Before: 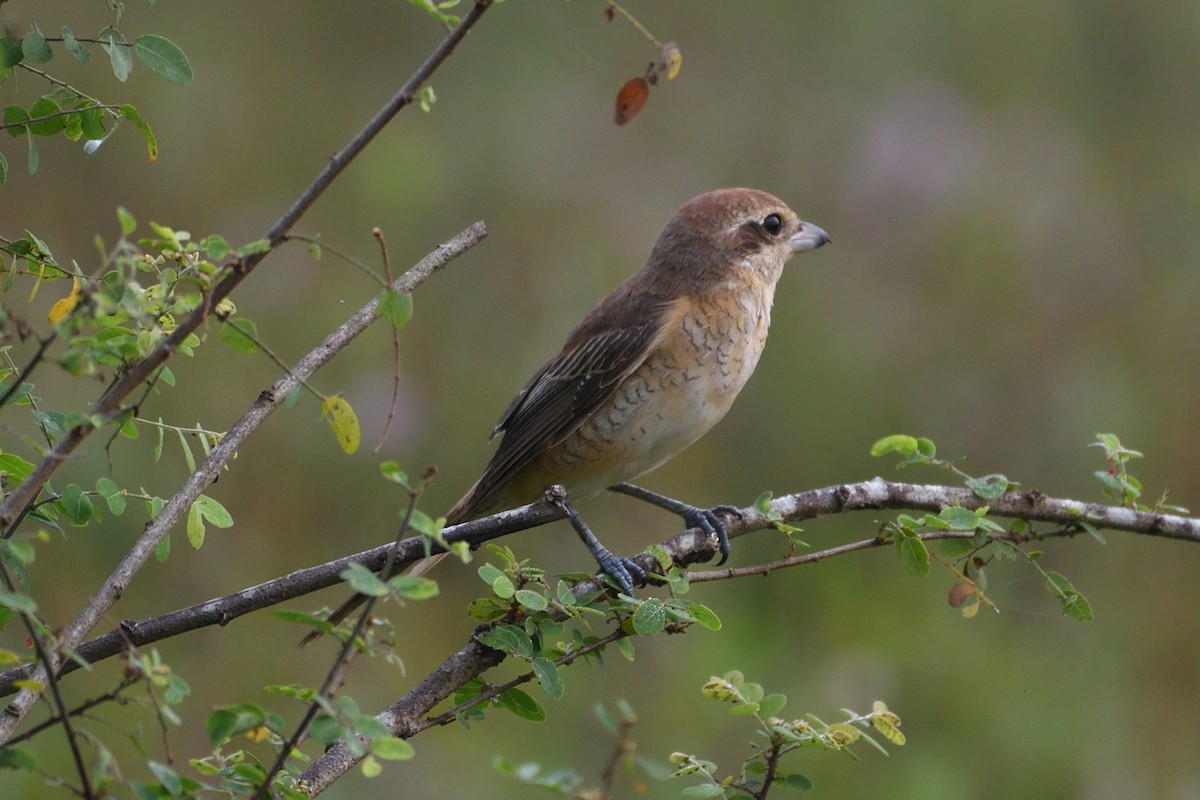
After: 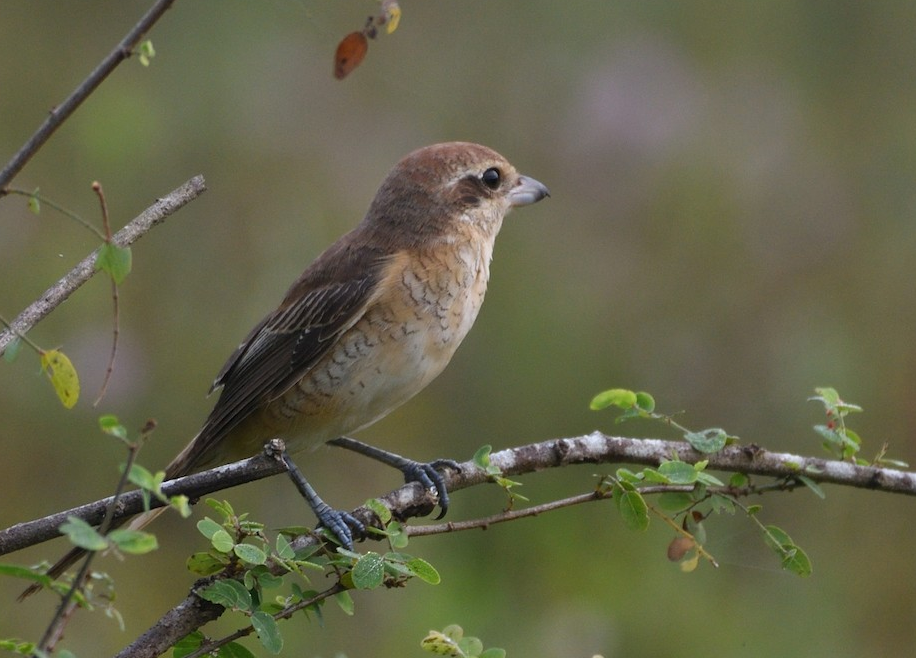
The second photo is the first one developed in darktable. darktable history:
crop: left 23.462%, top 5.857%, bottom 11.778%
